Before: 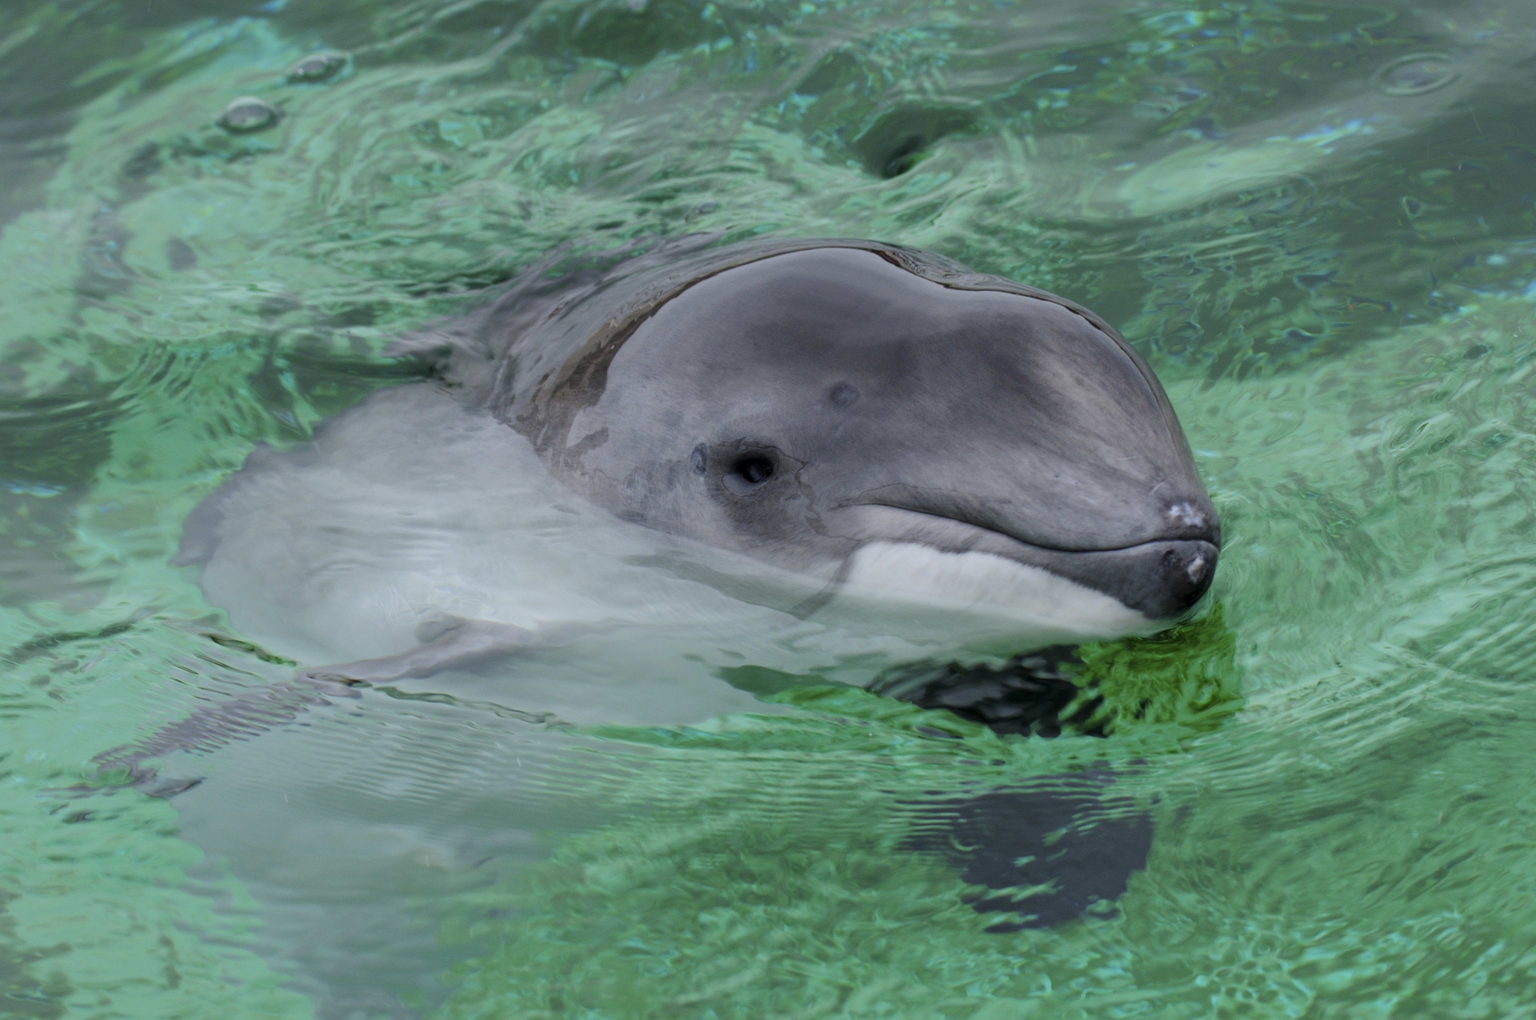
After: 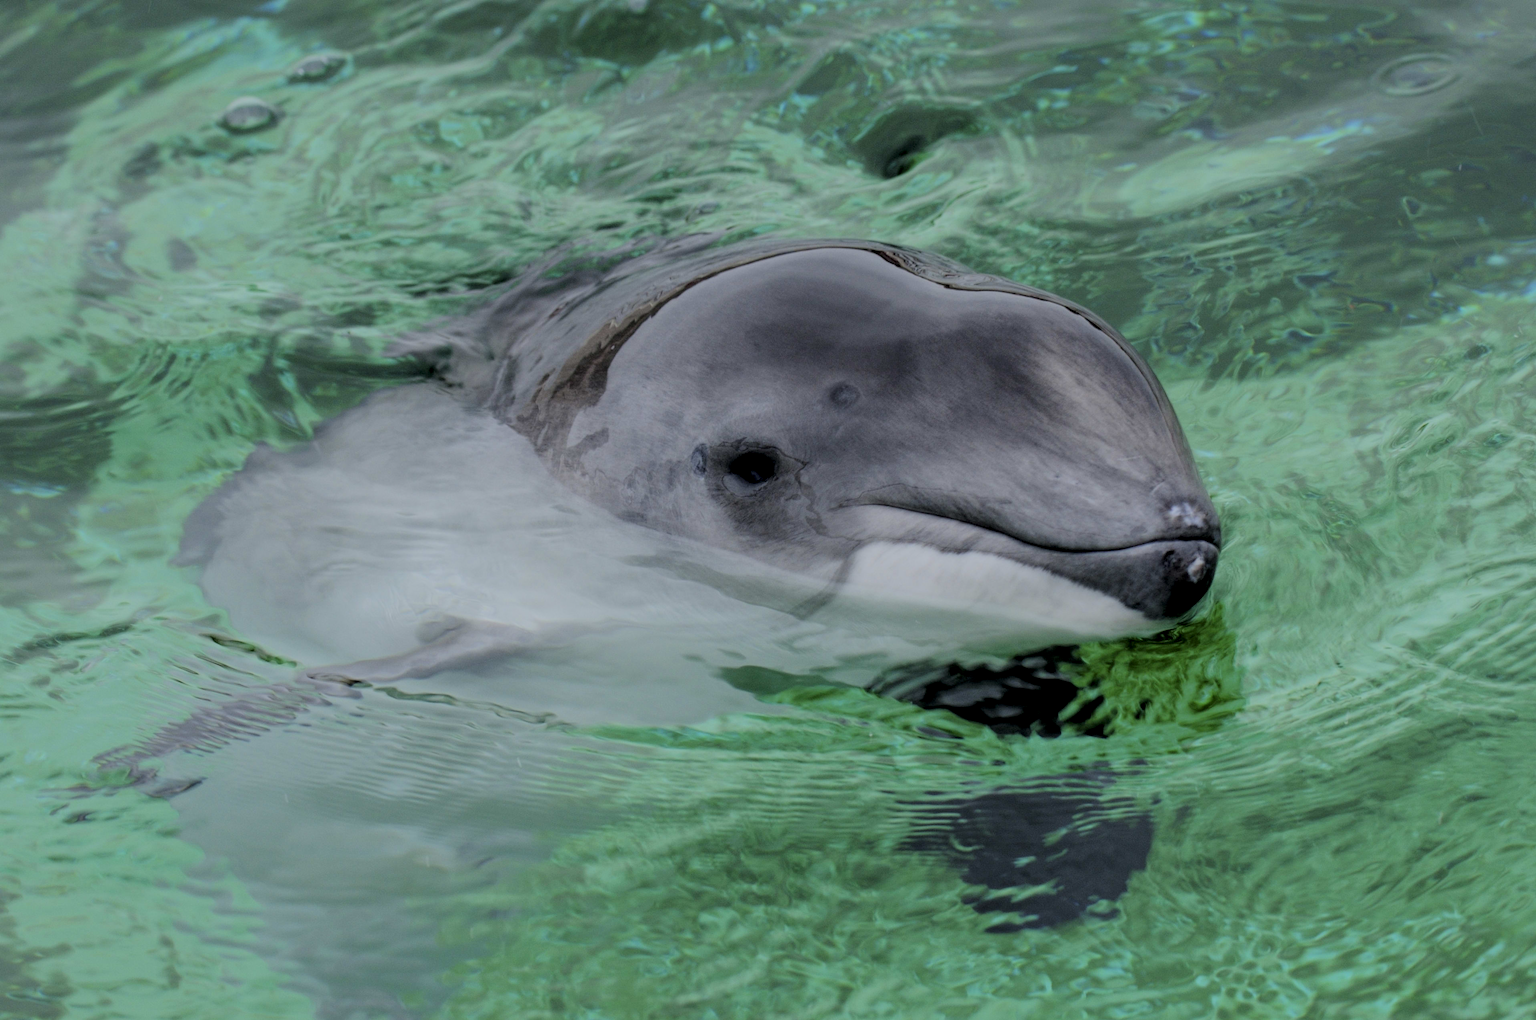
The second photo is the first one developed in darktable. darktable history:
local contrast: on, module defaults
filmic rgb: middle gray luminance 29.88%, black relative exposure -8.92 EV, white relative exposure 6.99 EV, target black luminance 0%, hardness 2.96, latitude 2.71%, contrast 0.962, highlights saturation mix 5.07%, shadows ↔ highlights balance 11.84%, color science v6 (2022)
